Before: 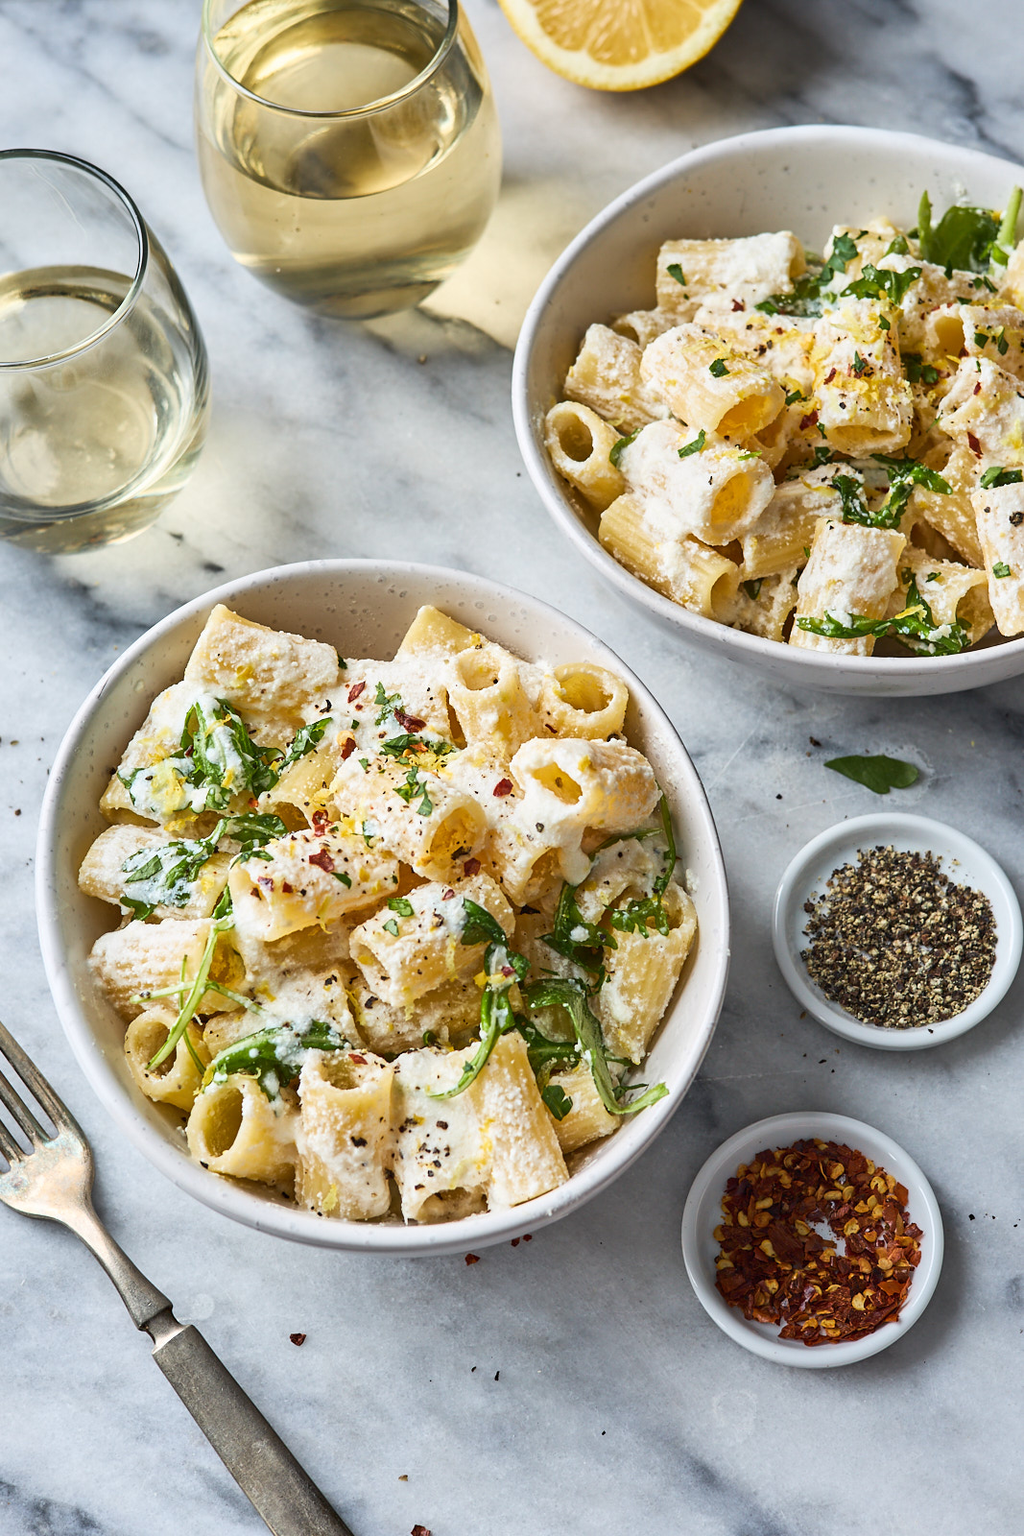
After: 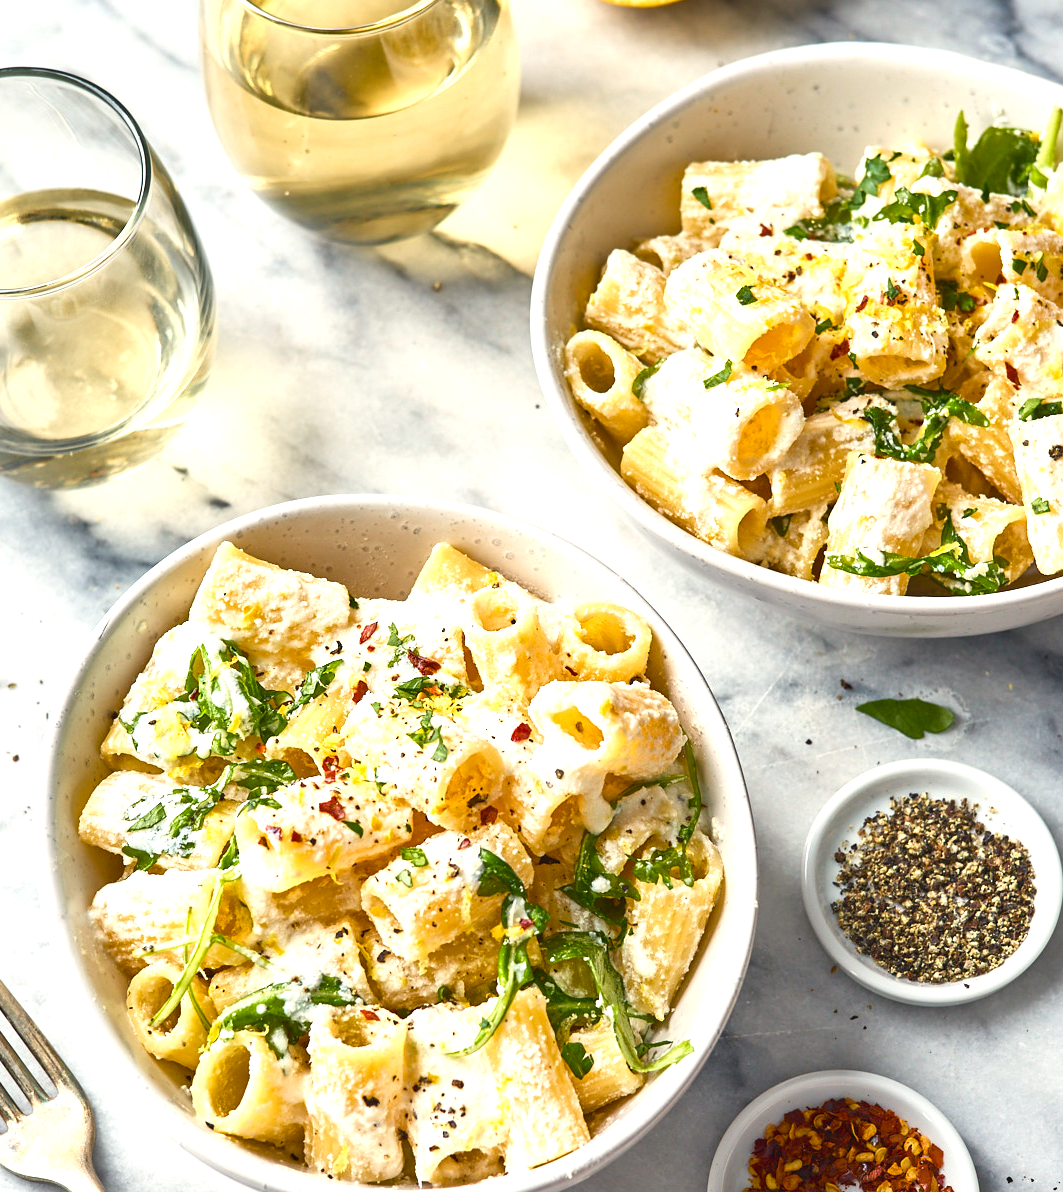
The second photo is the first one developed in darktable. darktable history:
crop: left 0.332%, top 5.561%, bottom 19.926%
exposure: black level correction -0.002, exposure 0.714 EV, compensate highlight preservation false
color balance rgb: highlights gain › chroma 3.057%, highlights gain › hue 76.62°, perceptual saturation grading › global saturation 21.318%, perceptual saturation grading › highlights -19.725%, perceptual saturation grading › shadows 29.367%
